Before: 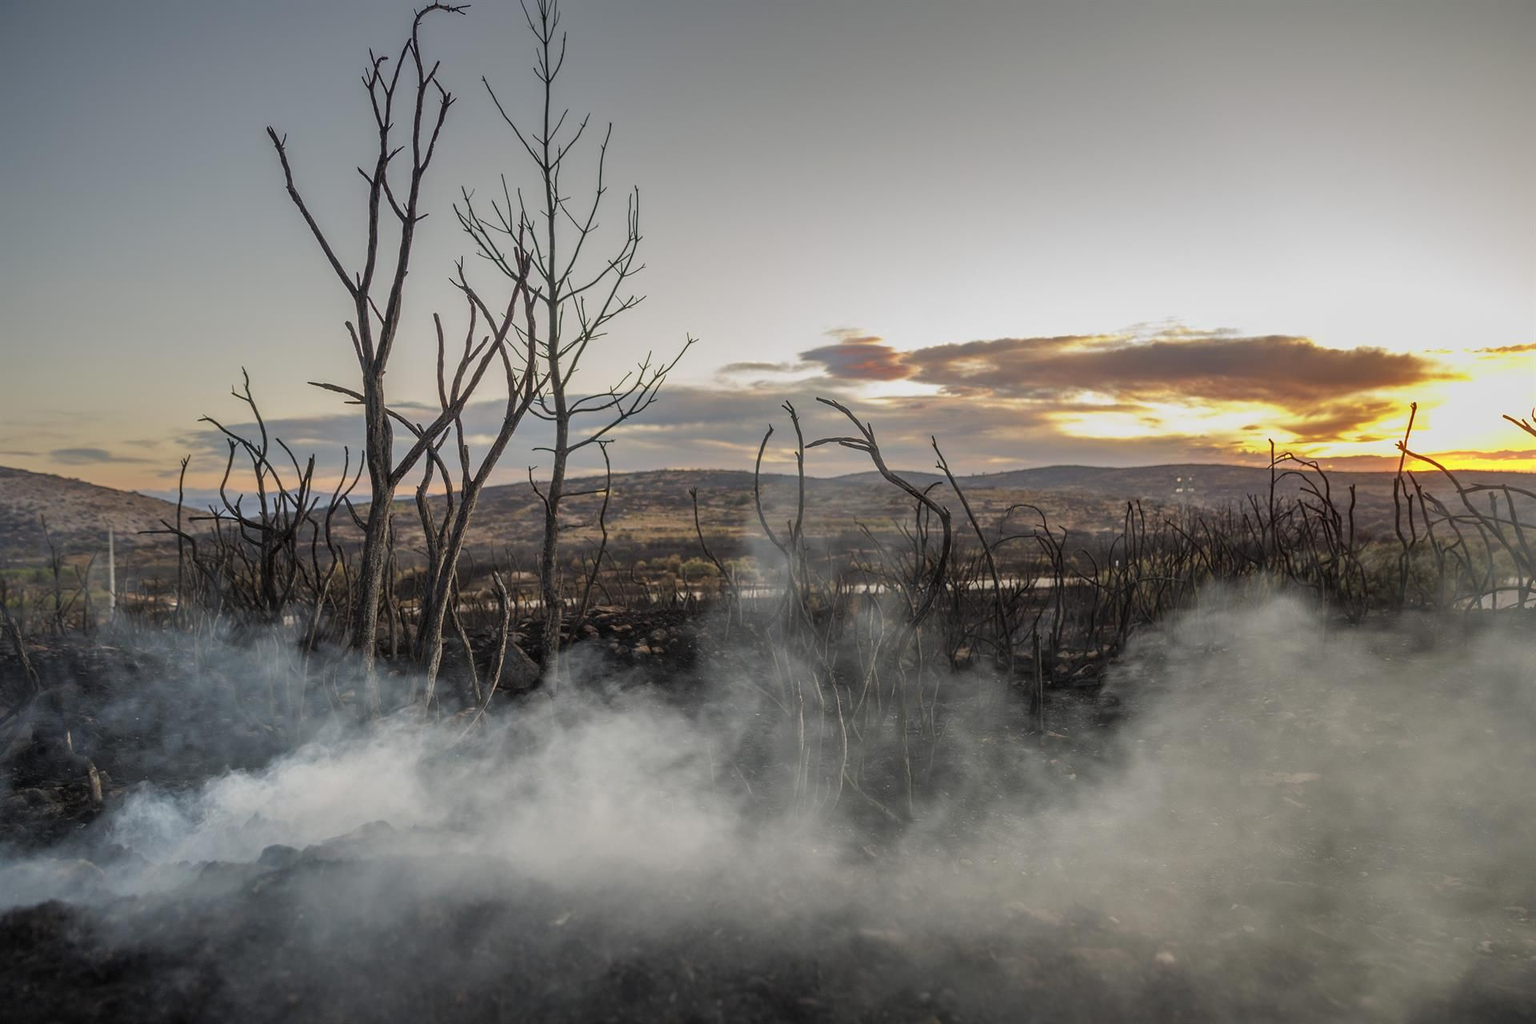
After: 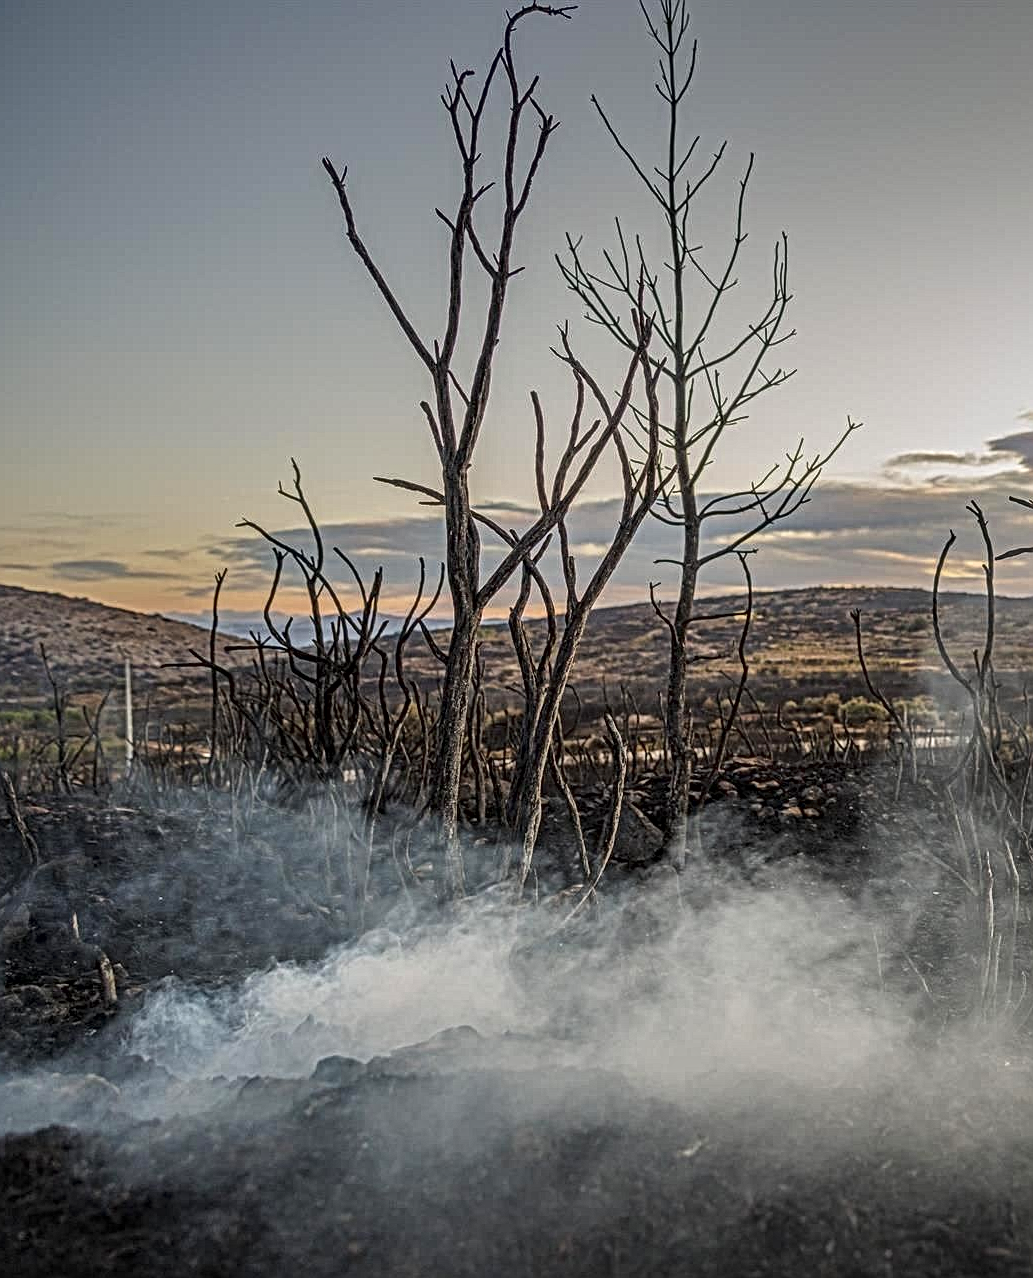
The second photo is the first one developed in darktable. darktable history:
local contrast: mode bilateral grid, contrast 20, coarseness 3, detail 300%, midtone range 0.2
contrast brightness saturation: contrast 0.08, saturation 0.2
crop: left 0.587%, right 45.588%, bottom 0.086%
